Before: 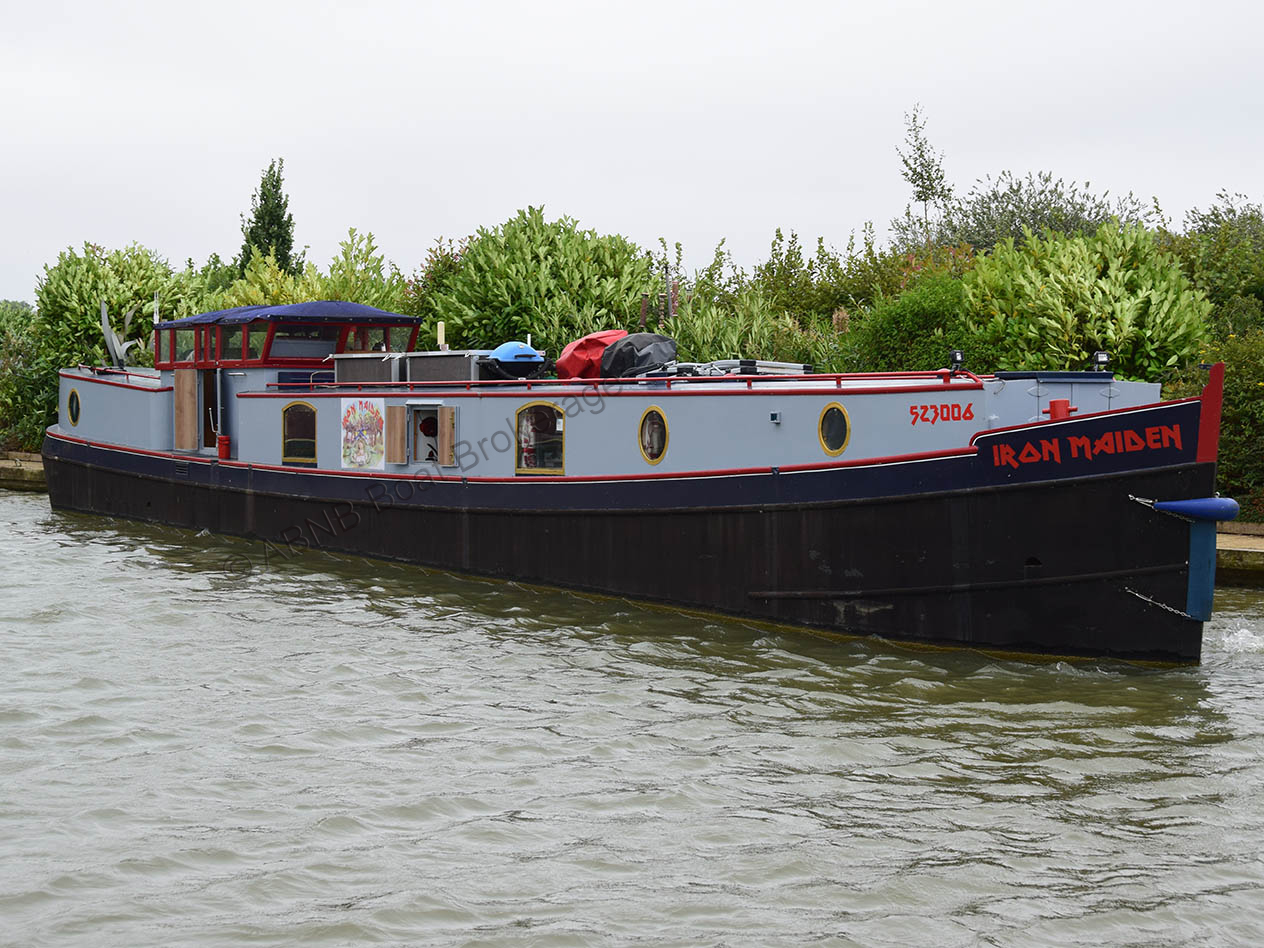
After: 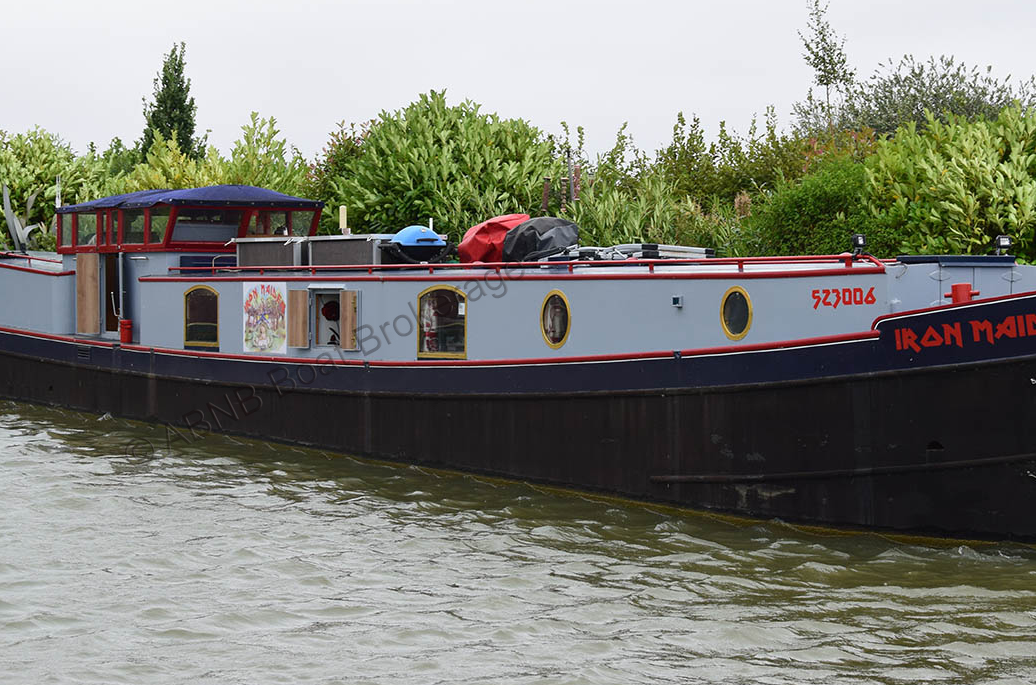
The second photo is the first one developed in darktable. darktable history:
crop: left 7.79%, top 12.268%, right 10.207%, bottom 15.43%
